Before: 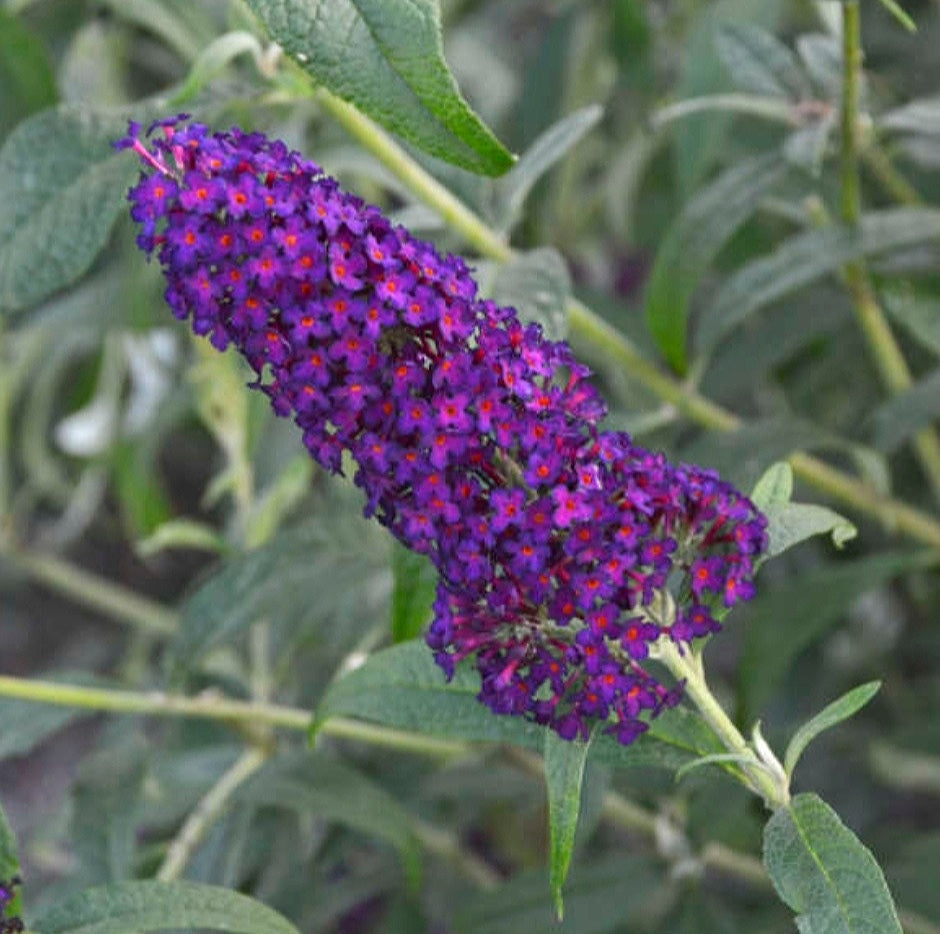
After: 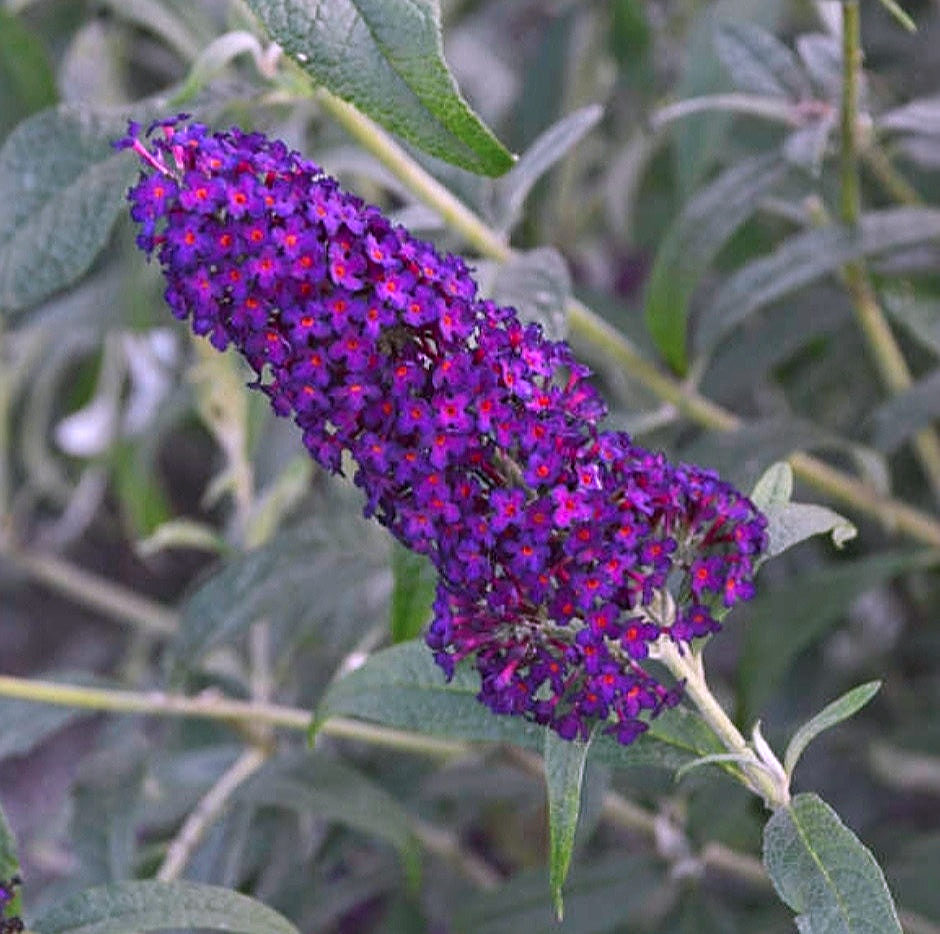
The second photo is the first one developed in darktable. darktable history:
sharpen: on, module defaults
color correction: highlights a* 15.46, highlights b* -20.56
